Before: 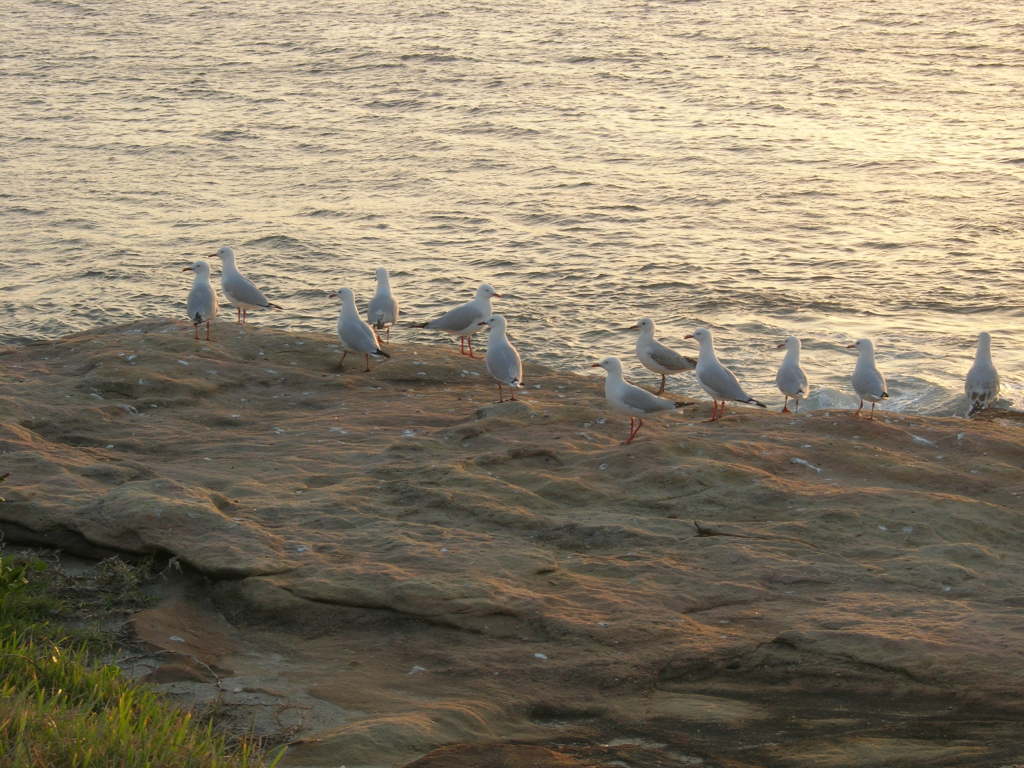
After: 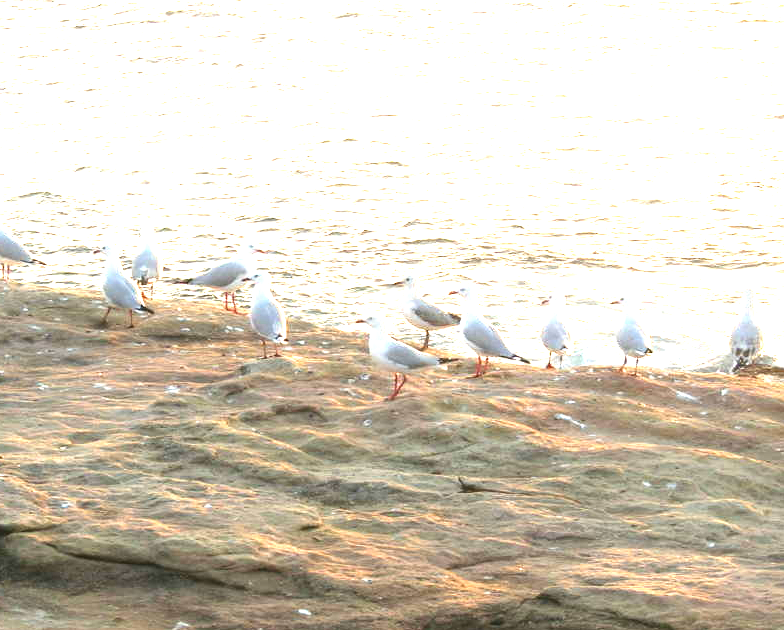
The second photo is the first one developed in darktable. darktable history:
crop: left 23.095%, top 5.827%, bottom 11.854%
contrast brightness saturation: contrast 0.07, brightness -0.13, saturation 0.06
exposure: black level correction 0, exposure 2.327 EV, compensate exposure bias true, compensate highlight preservation false
